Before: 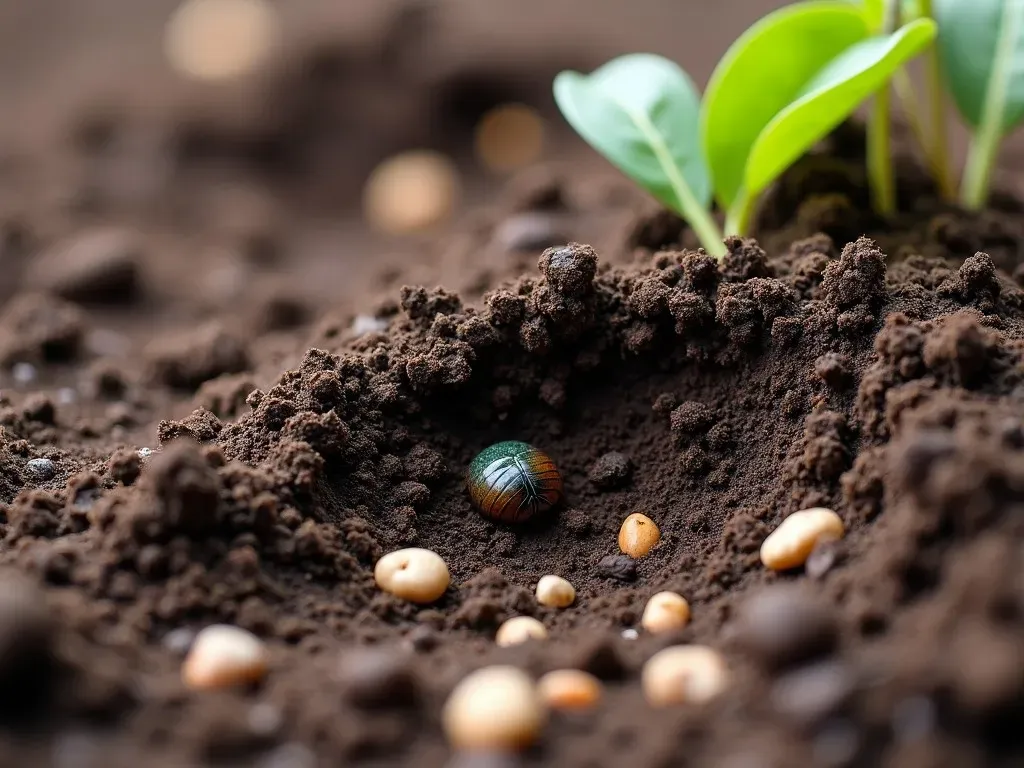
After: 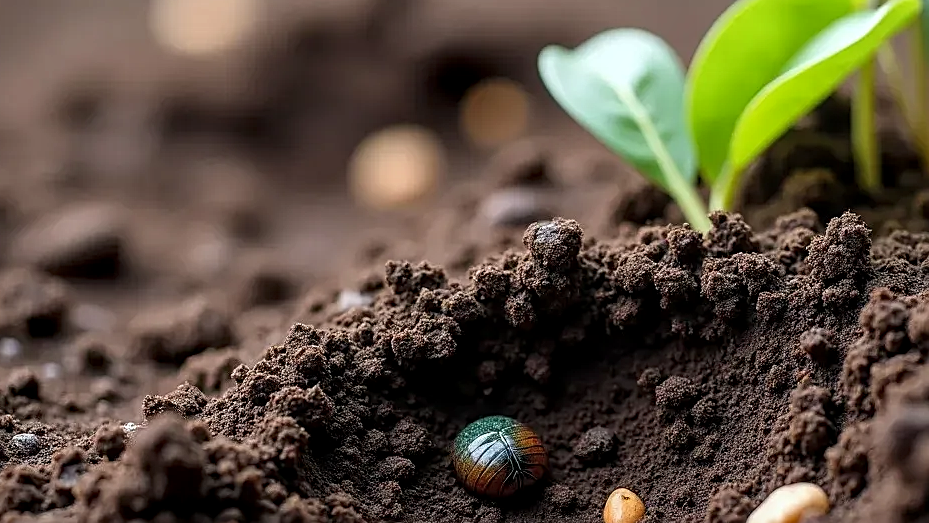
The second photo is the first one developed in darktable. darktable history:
local contrast: on, module defaults
sharpen: on, module defaults
crop: left 1.532%, top 3.358%, right 7.685%, bottom 28.462%
